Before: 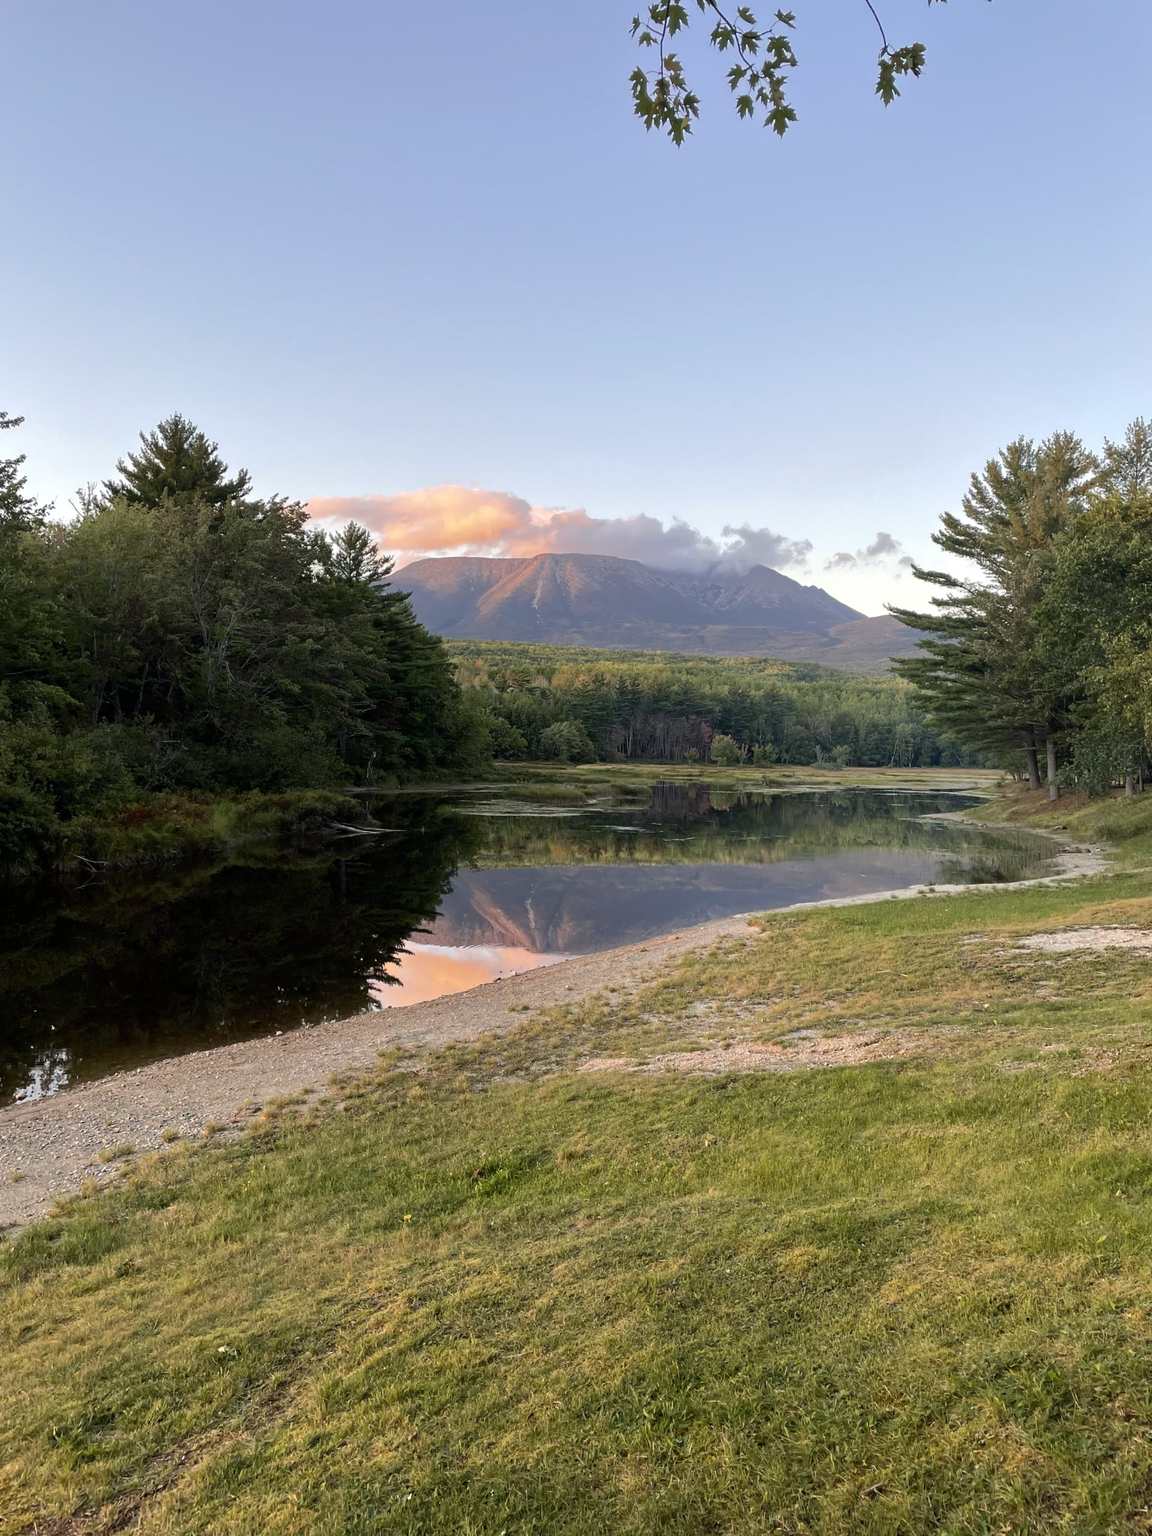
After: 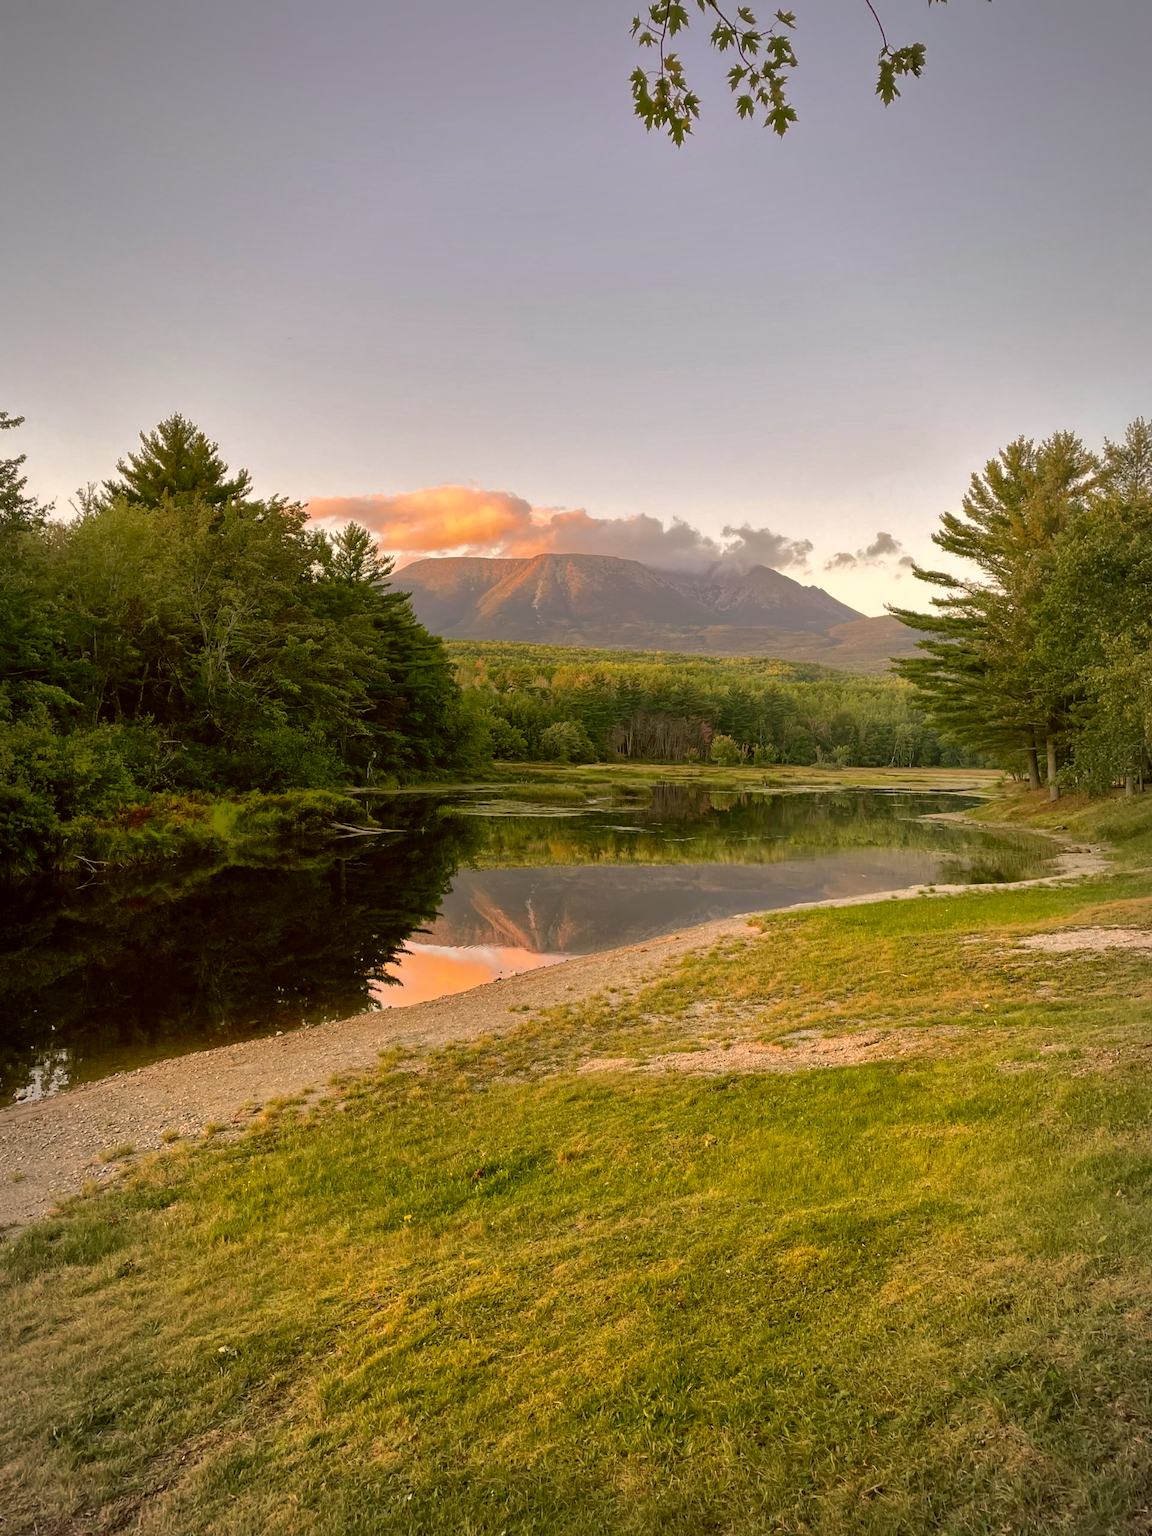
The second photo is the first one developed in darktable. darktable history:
shadows and highlights: on, module defaults
vignetting: fall-off radius 70.46%, automatic ratio true
color correction: highlights a* 8.68, highlights b* 15.79, shadows a* -0.498, shadows b* 27.08
